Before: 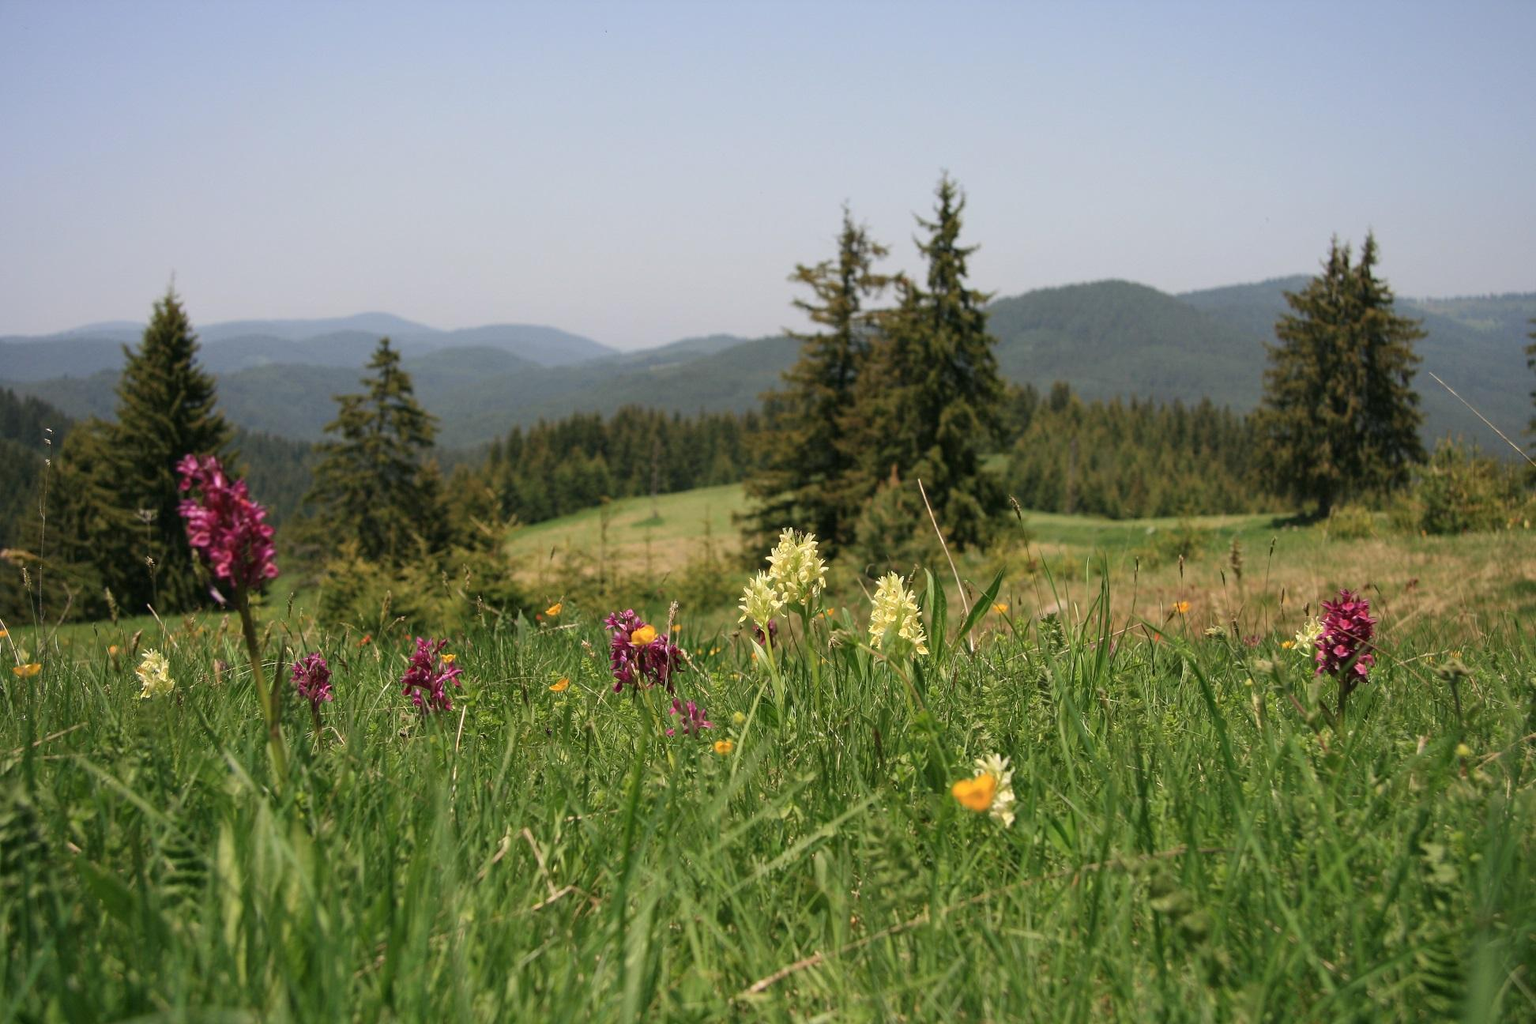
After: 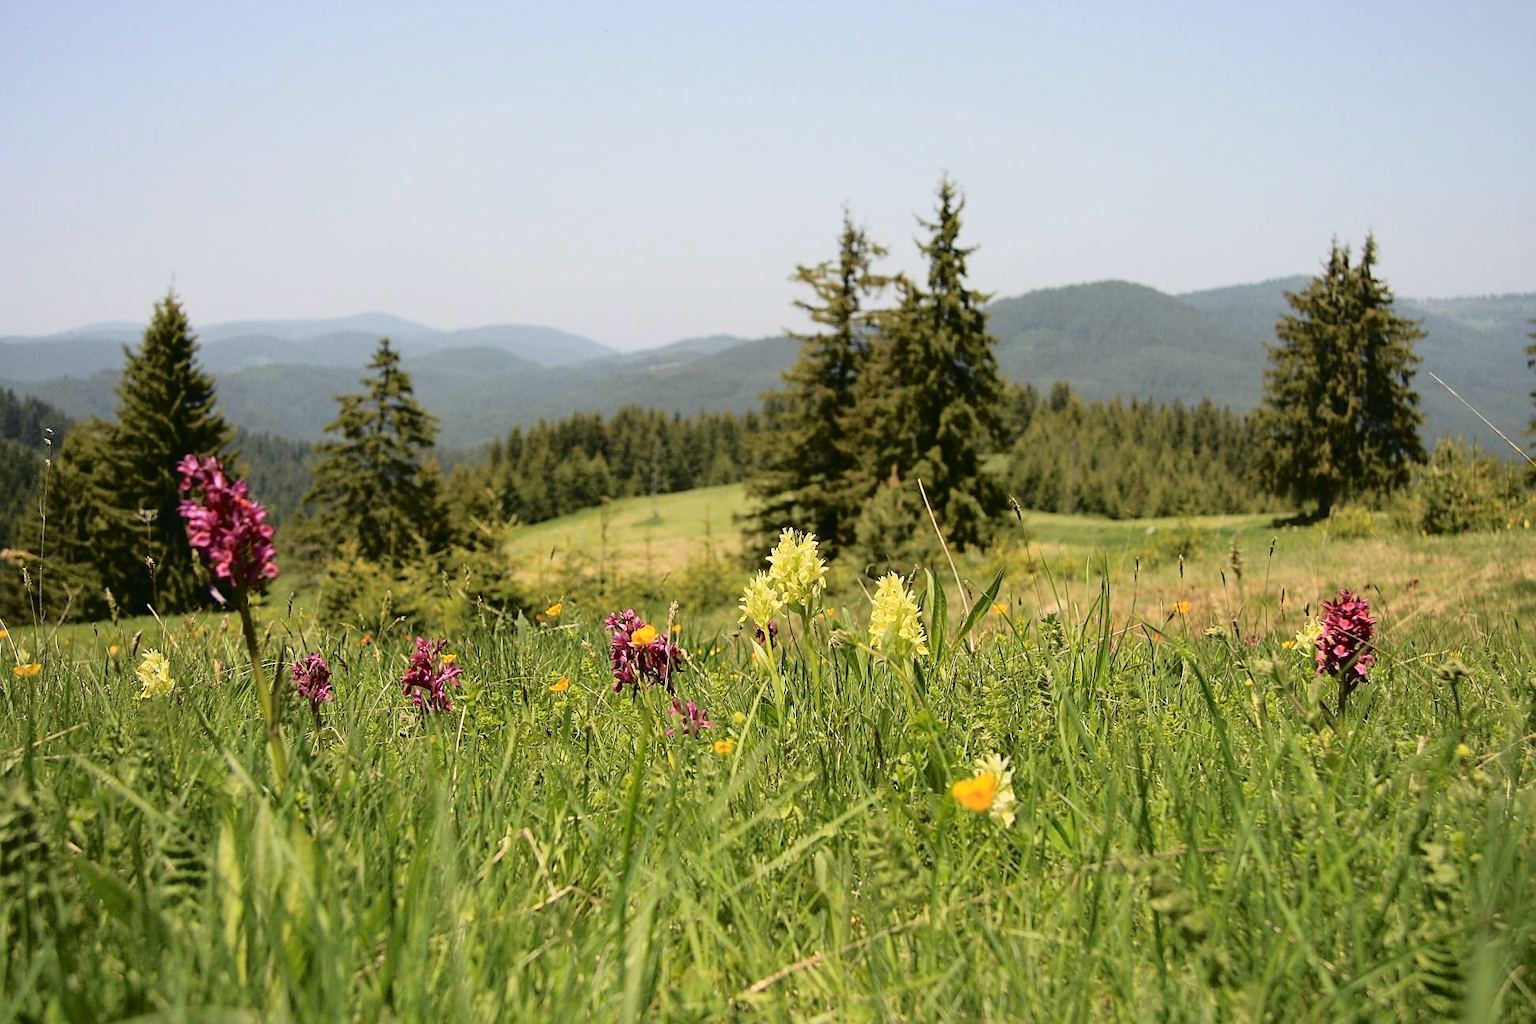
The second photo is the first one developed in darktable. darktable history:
sharpen: on, module defaults
tone curve: curves: ch0 [(0, 0.013) (0.129, 0.1) (0.291, 0.375) (0.46, 0.576) (0.667, 0.78) (0.851, 0.903) (0.997, 0.951)]; ch1 [(0, 0) (0.353, 0.344) (0.45, 0.46) (0.498, 0.495) (0.528, 0.531) (0.563, 0.566) (0.592, 0.609) (0.657, 0.672) (1, 1)]; ch2 [(0, 0) (0.333, 0.346) (0.375, 0.375) (0.427, 0.44) (0.5, 0.501) (0.505, 0.505) (0.544, 0.573) (0.576, 0.615) (0.612, 0.644) (0.66, 0.715) (1, 1)], color space Lab, independent channels, preserve colors none
